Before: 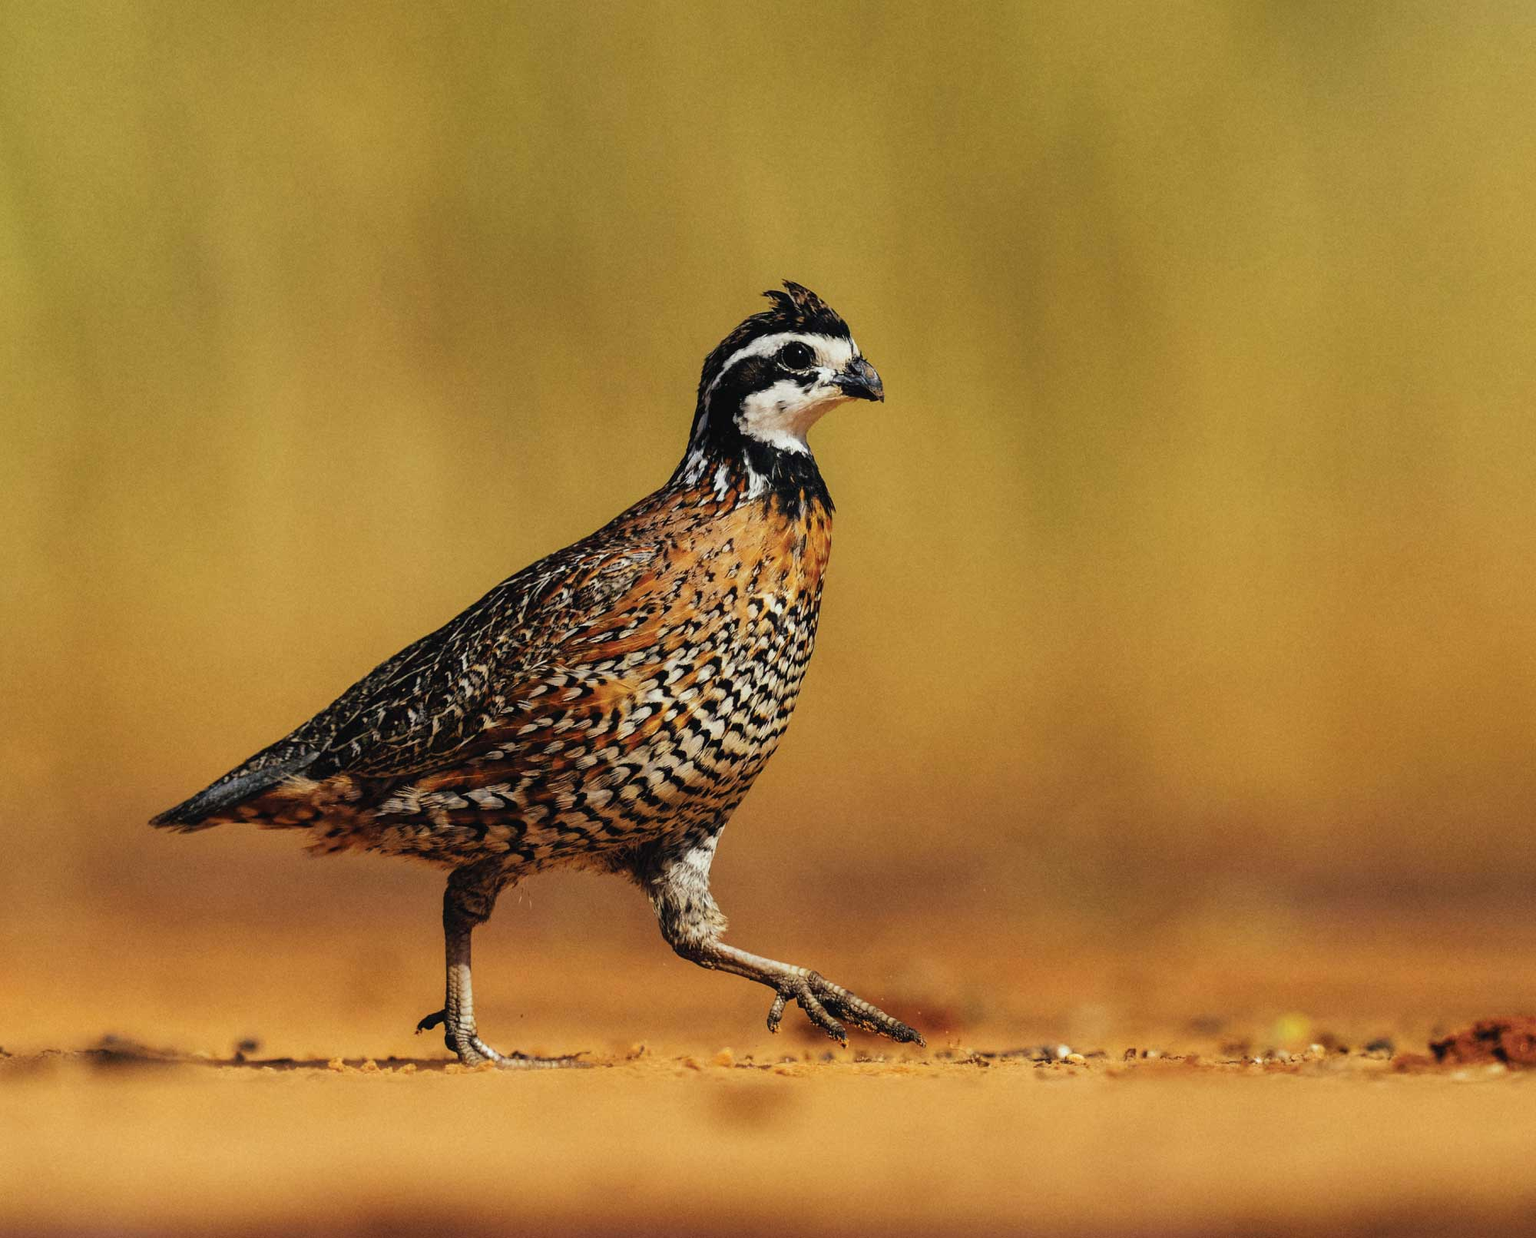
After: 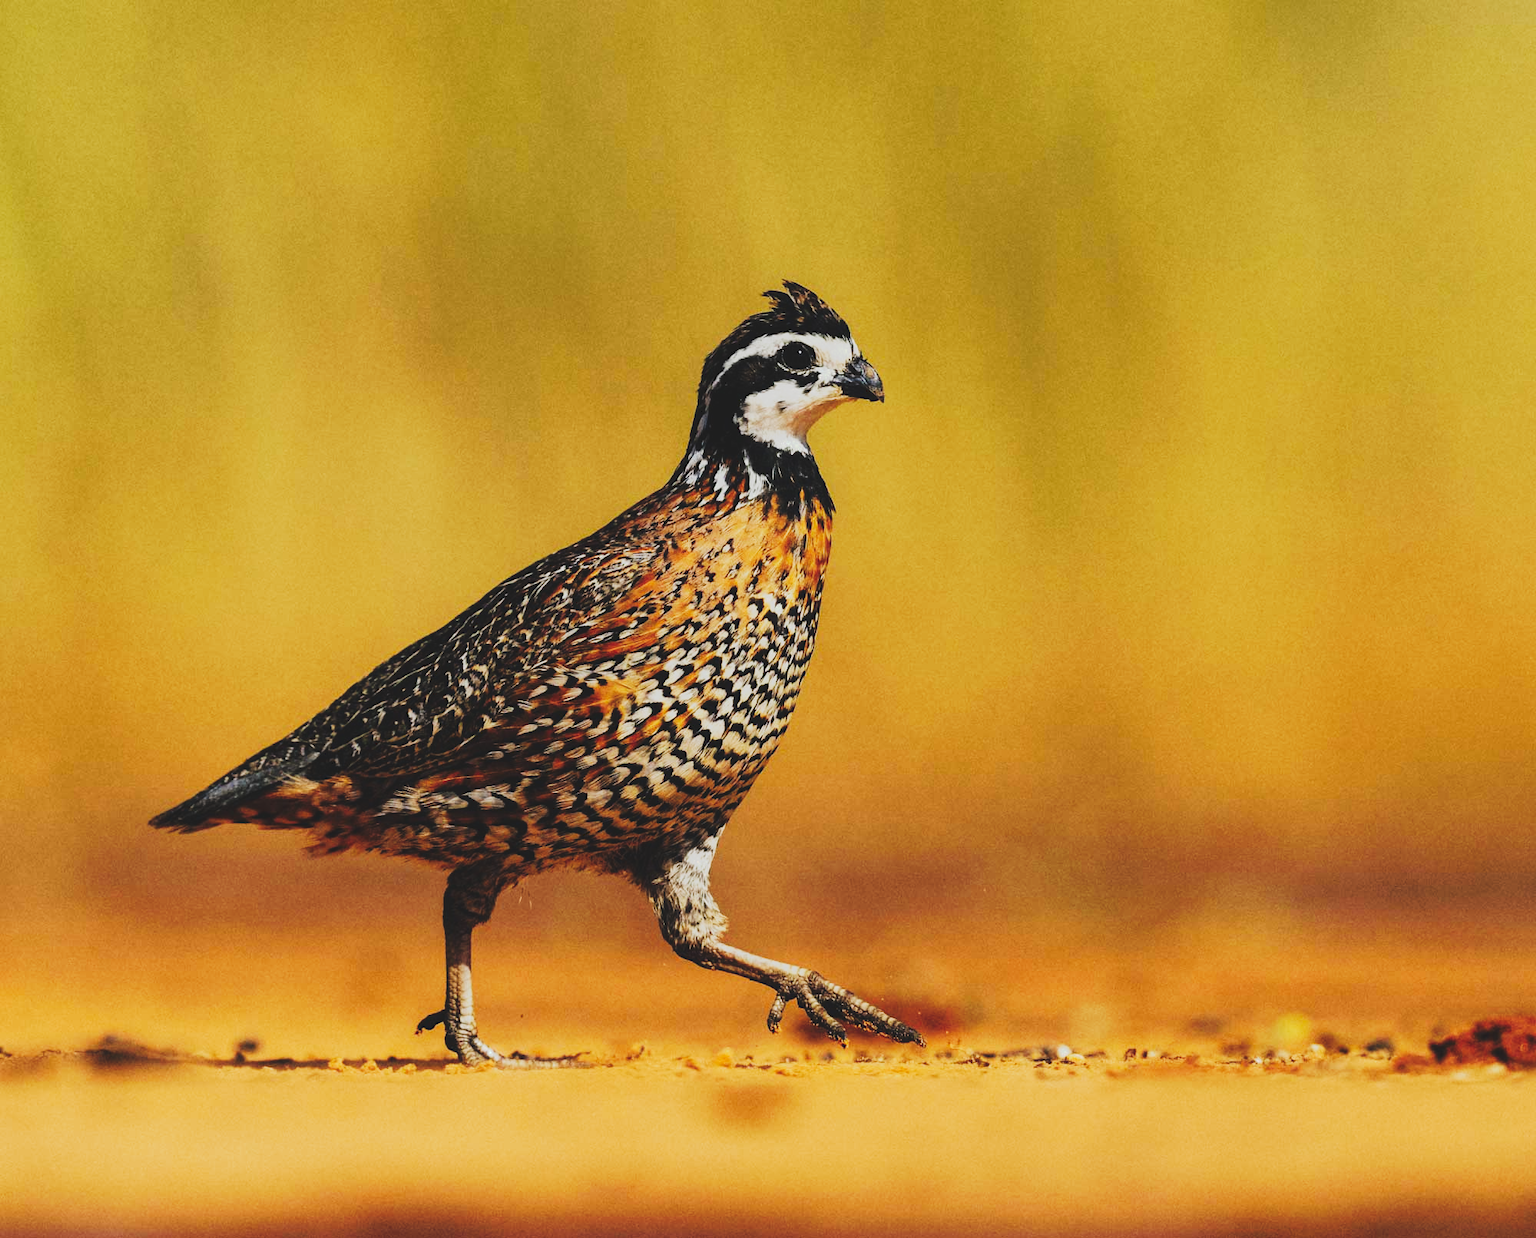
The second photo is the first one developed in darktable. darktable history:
tone curve: curves: ch0 [(0, 0) (0.003, 0.108) (0.011, 0.113) (0.025, 0.113) (0.044, 0.121) (0.069, 0.132) (0.1, 0.145) (0.136, 0.158) (0.177, 0.182) (0.224, 0.215) (0.277, 0.27) (0.335, 0.341) (0.399, 0.424) (0.468, 0.528) (0.543, 0.622) (0.623, 0.721) (0.709, 0.79) (0.801, 0.846) (0.898, 0.871) (1, 1)], preserve colors none
